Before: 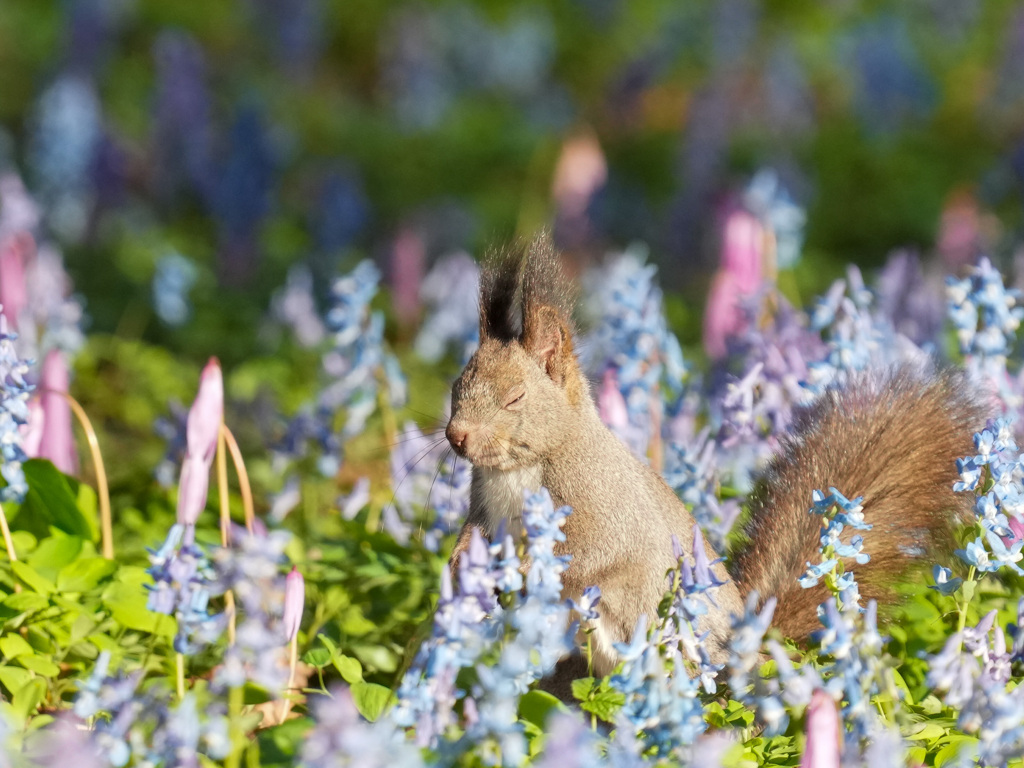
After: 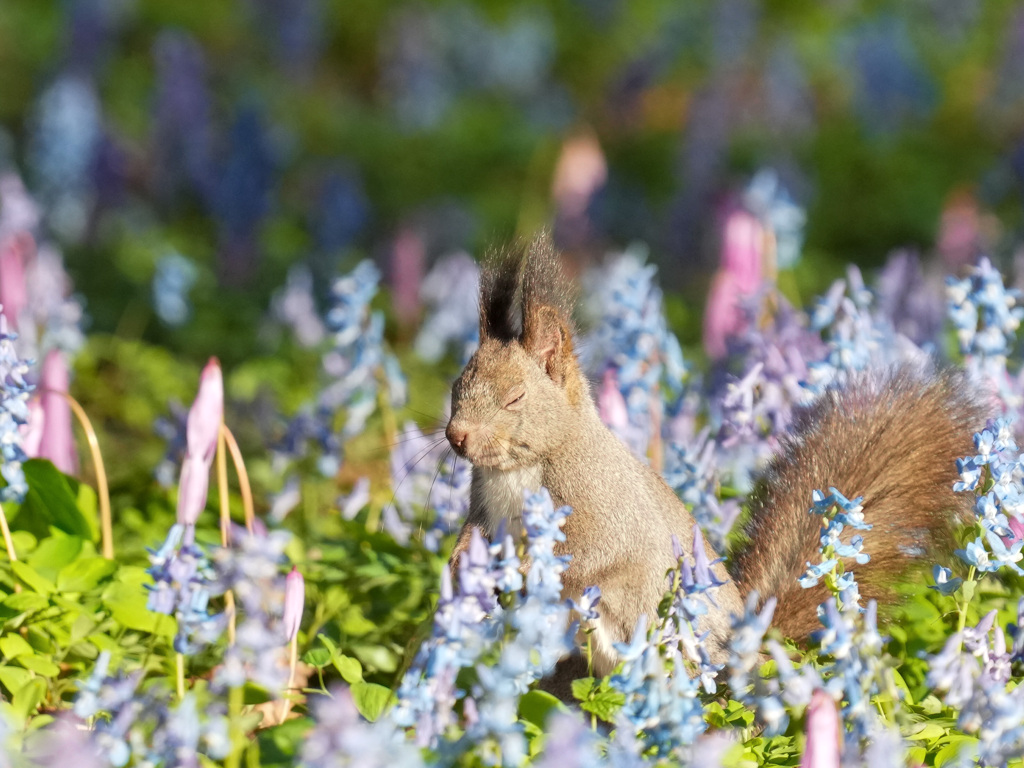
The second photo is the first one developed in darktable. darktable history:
shadows and highlights: shadows -11.15, white point adjustment 1.65, highlights 10.58
